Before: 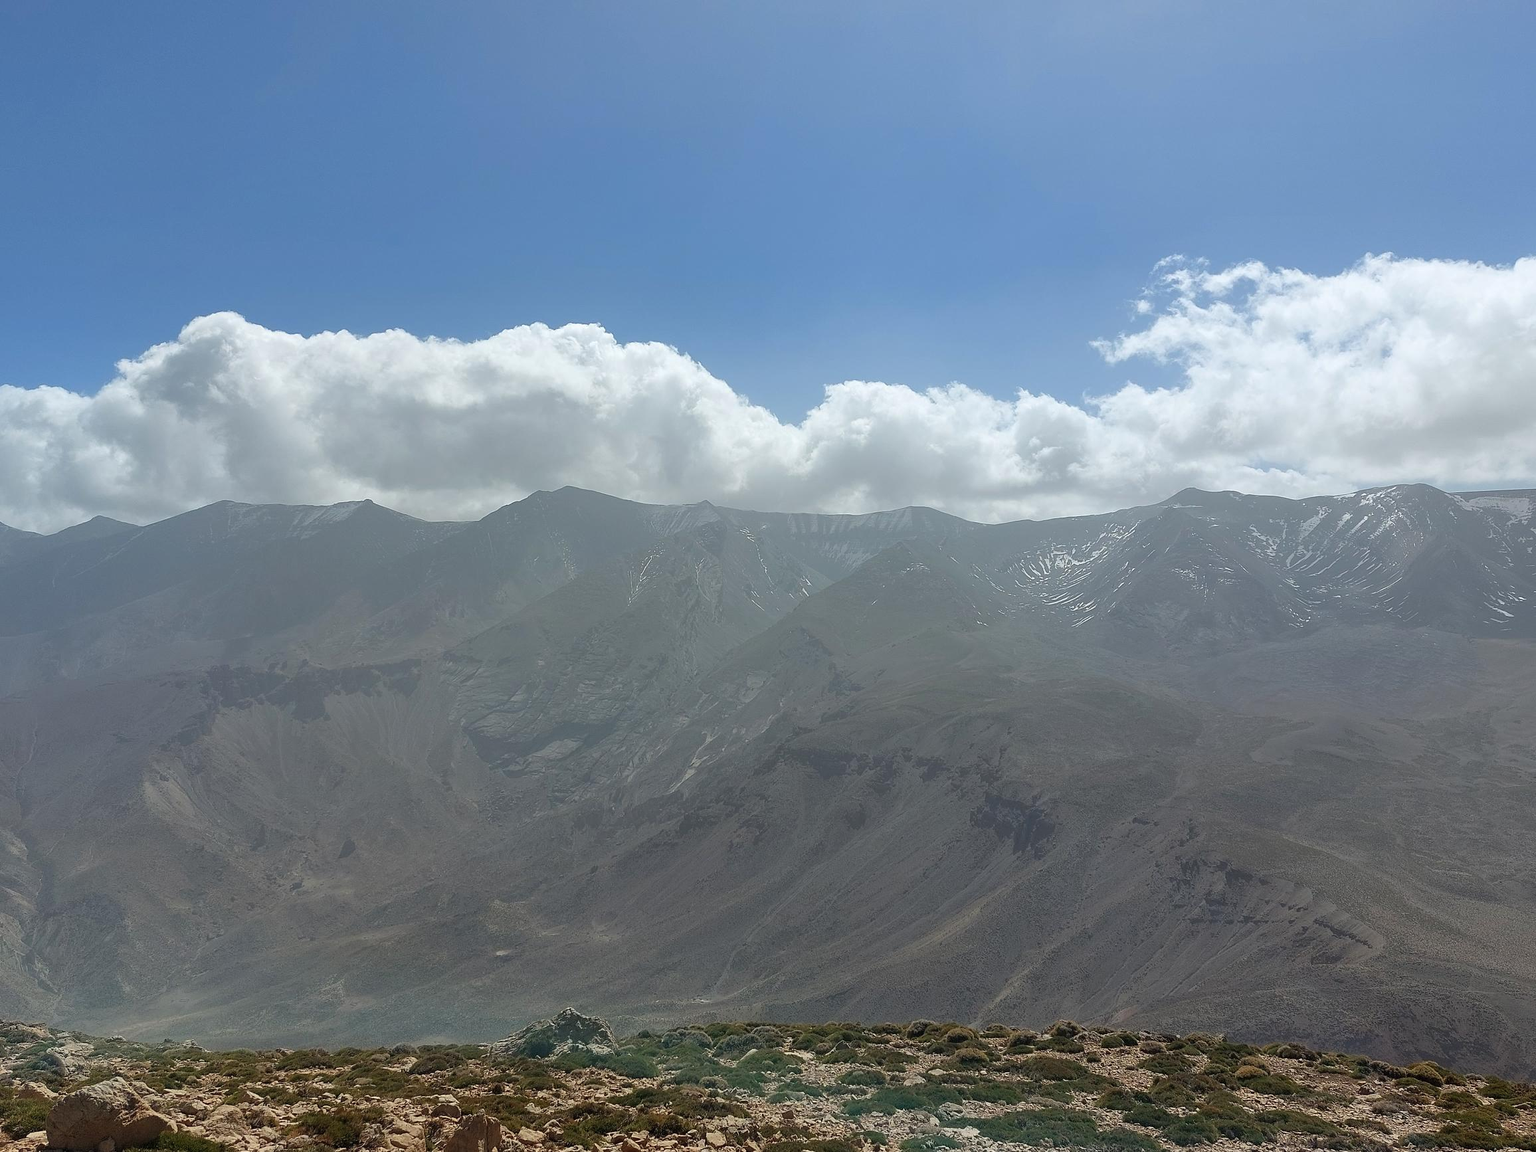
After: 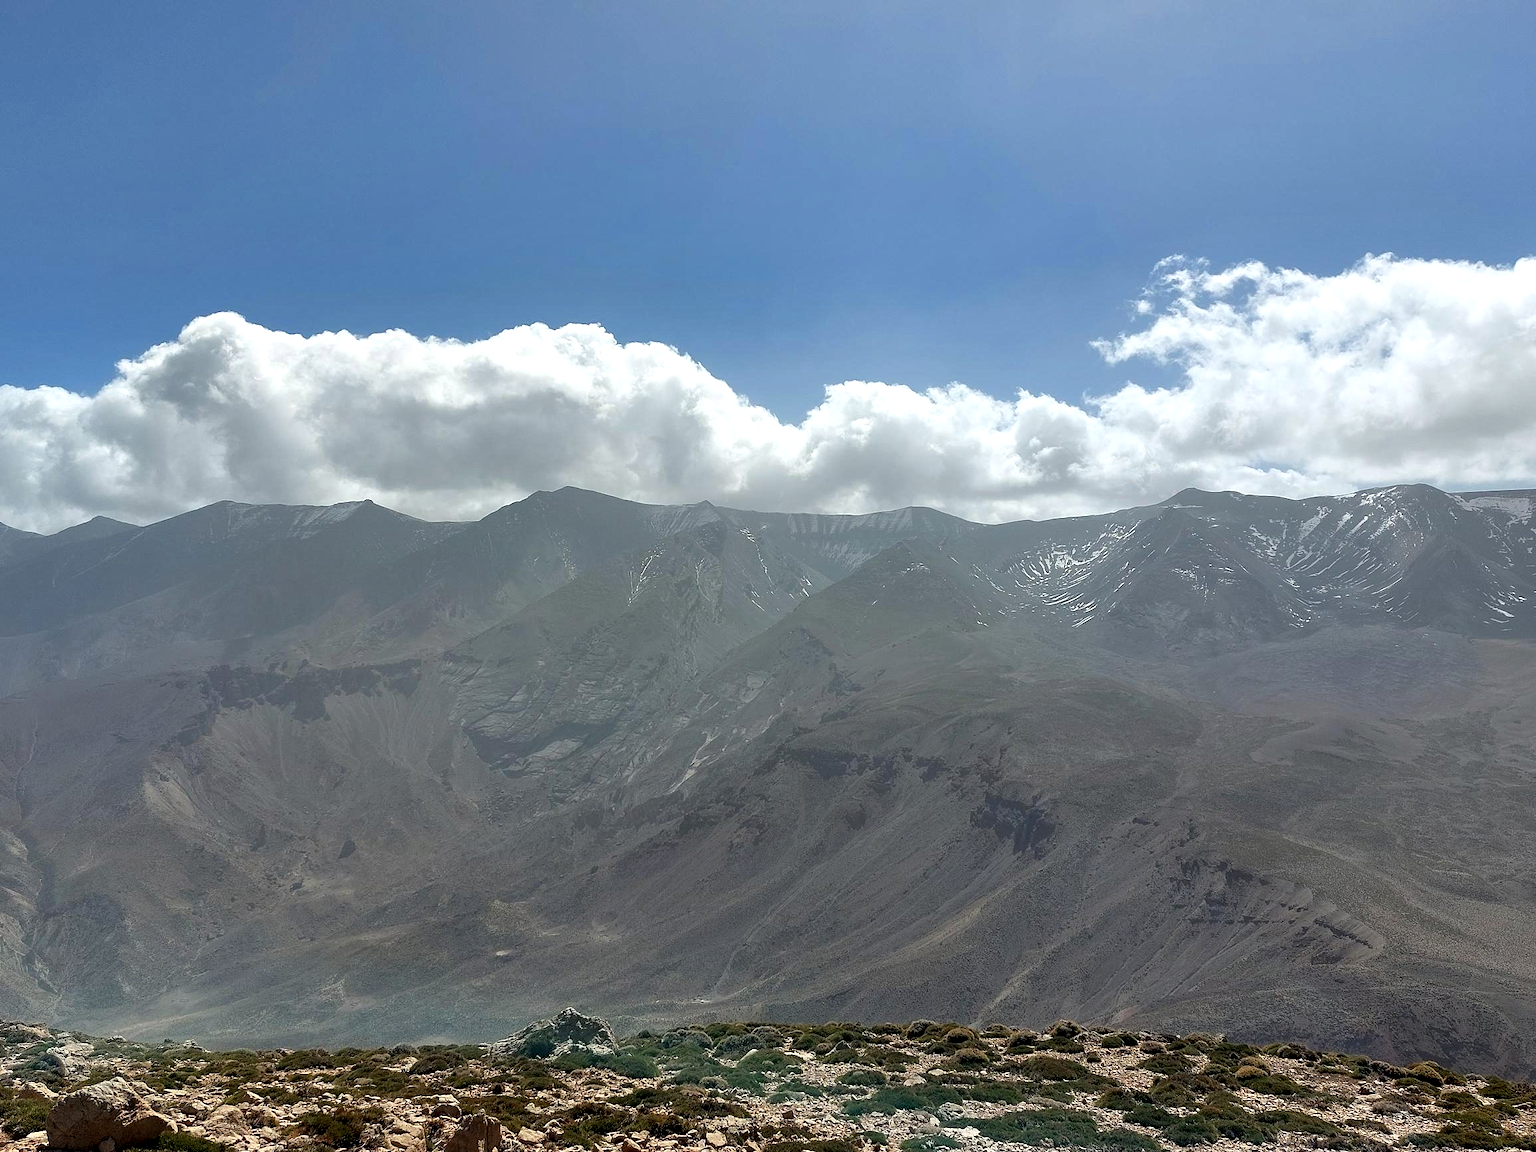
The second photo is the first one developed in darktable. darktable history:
contrast equalizer: octaves 7, y [[0.6 ×6], [0.55 ×6], [0 ×6], [0 ×6], [0 ×6]]
